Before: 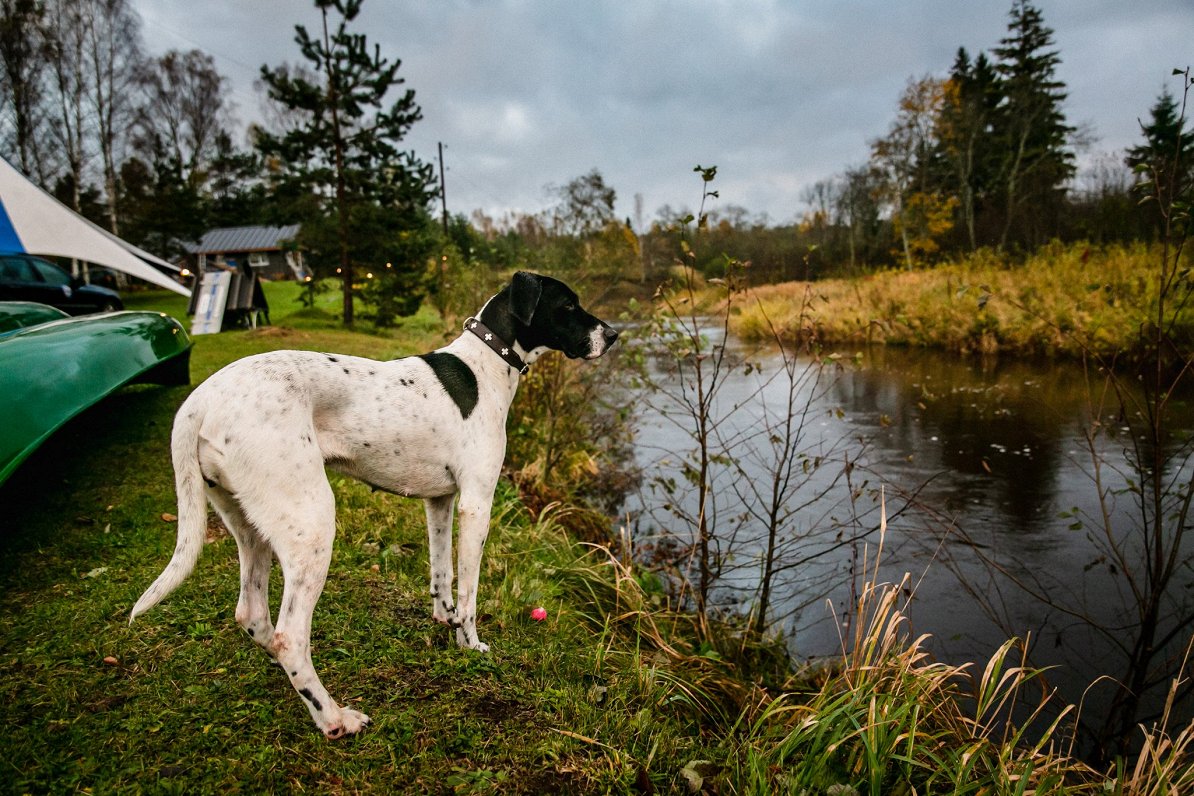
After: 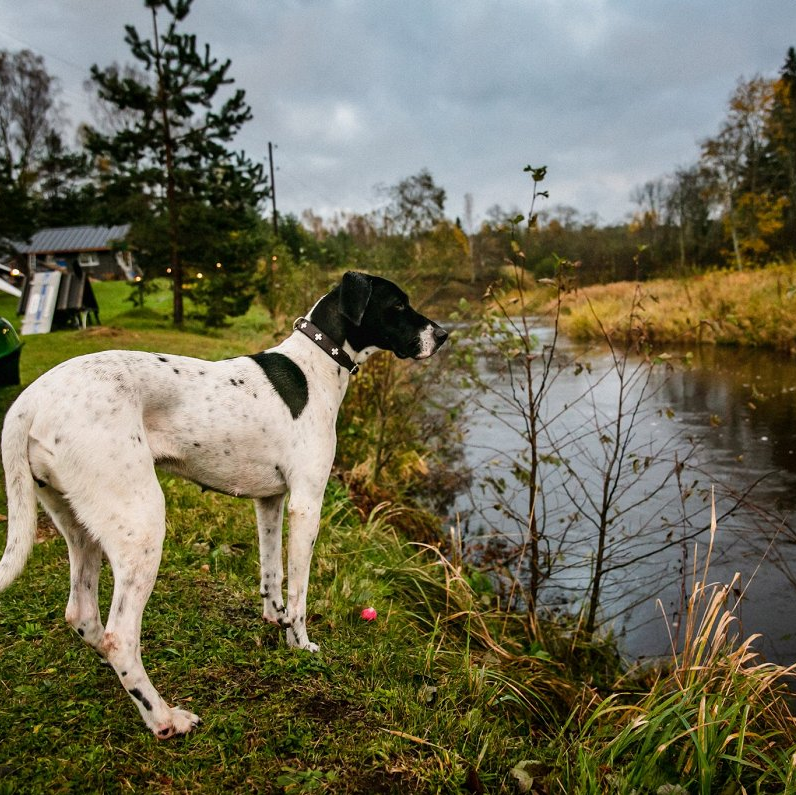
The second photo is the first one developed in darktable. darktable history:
crop and rotate: left 14.37%, right 18.941%
